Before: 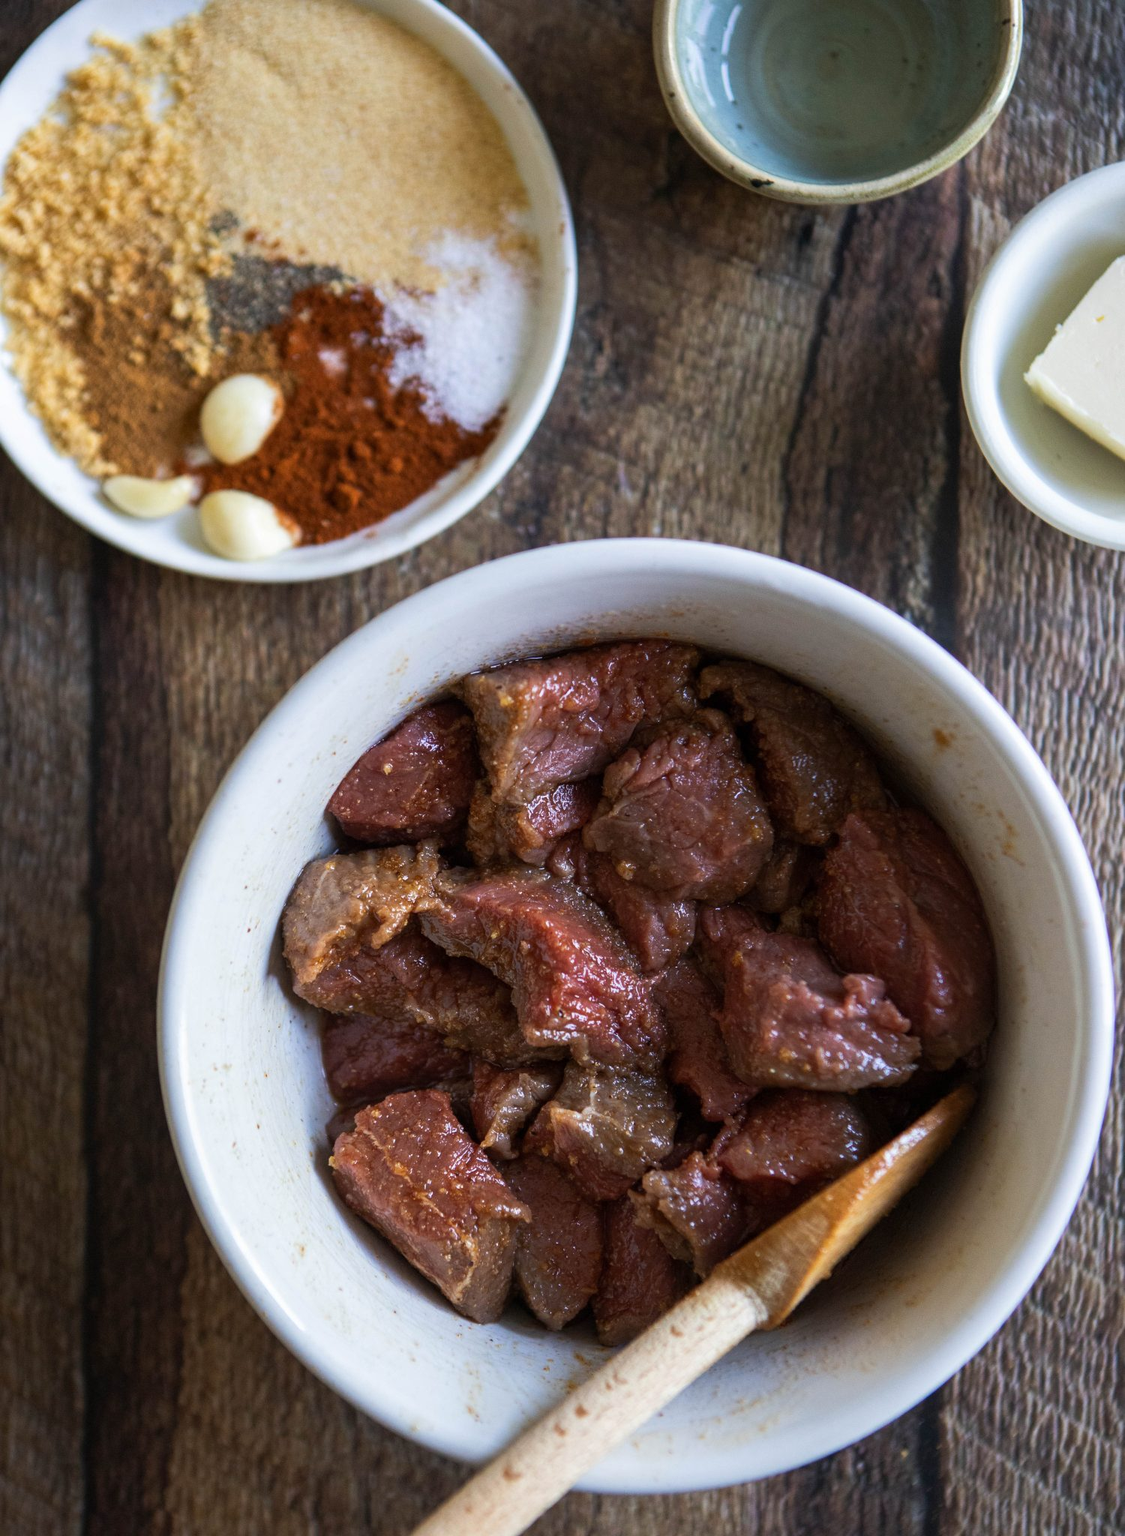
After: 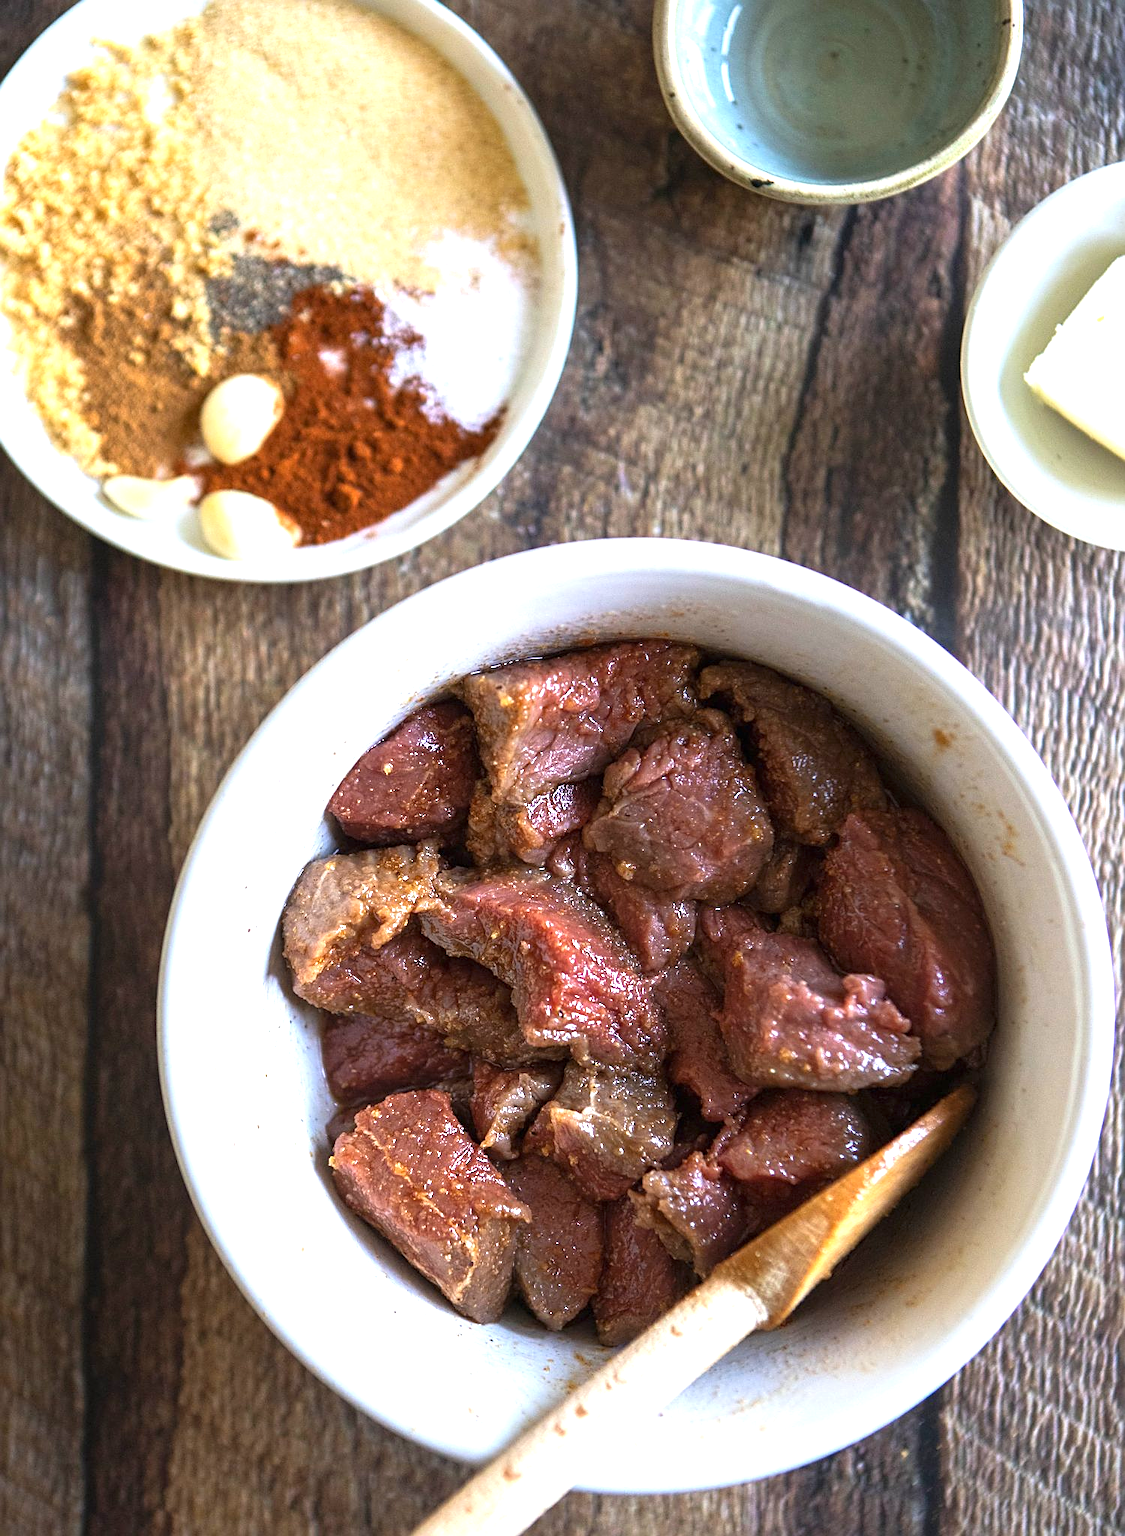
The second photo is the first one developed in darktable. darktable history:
sharpen: on, module defaults
exposure: black level correction 0, exposure 1.126 EV, compensate exposure bias true, compensate highlight preservation false
